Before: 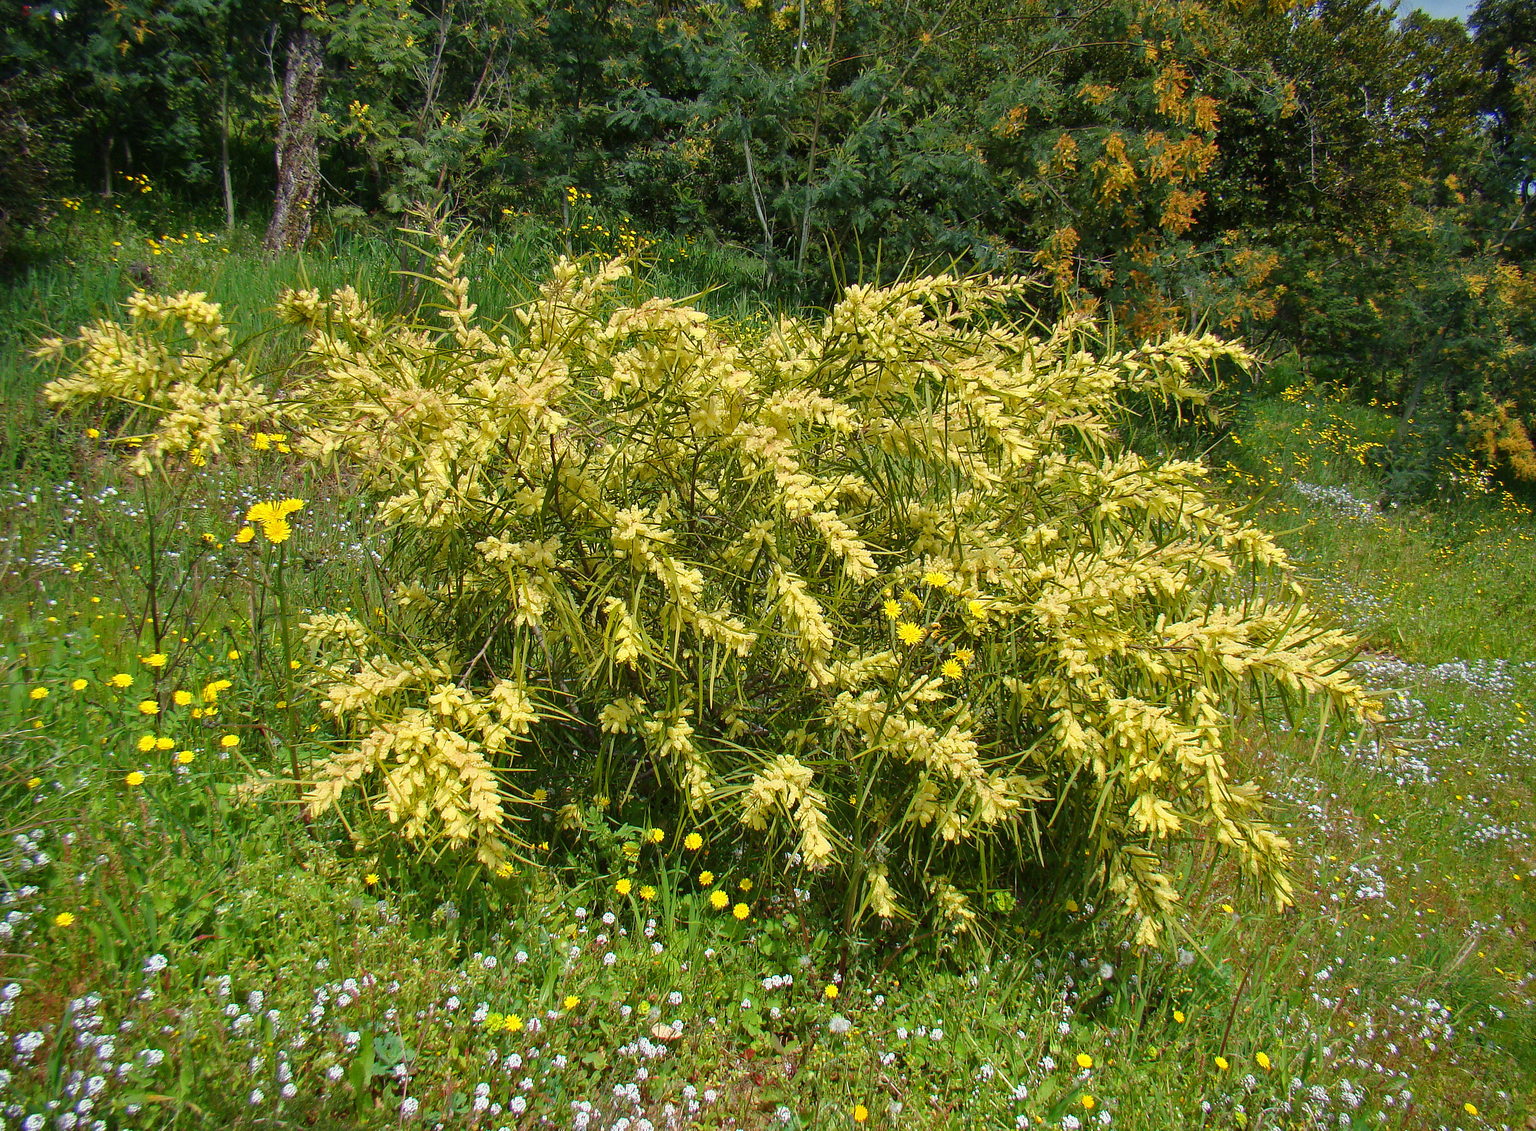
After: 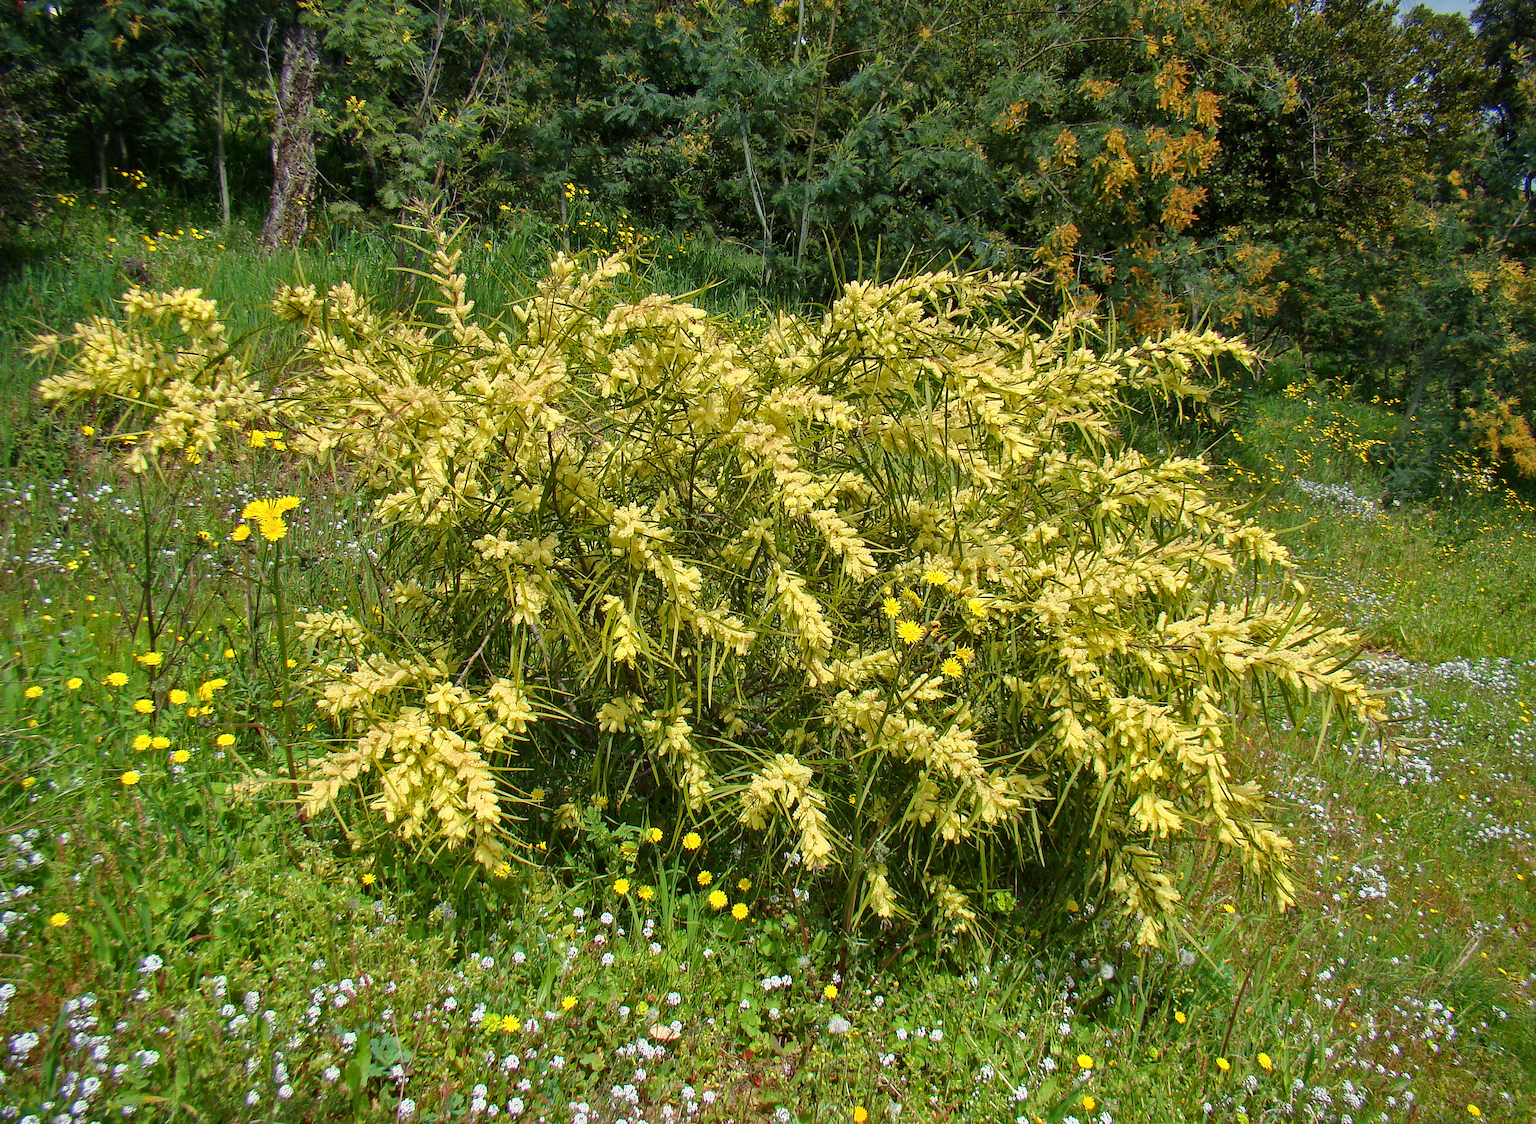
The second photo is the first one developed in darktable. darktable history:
local contrast: mode bilateral grid, contrast 20, coarseness 49, detail 119%, midtone range 0.2
crop: left 0.413%, top 0.499%, right 0.174%, bottom 0.602%
